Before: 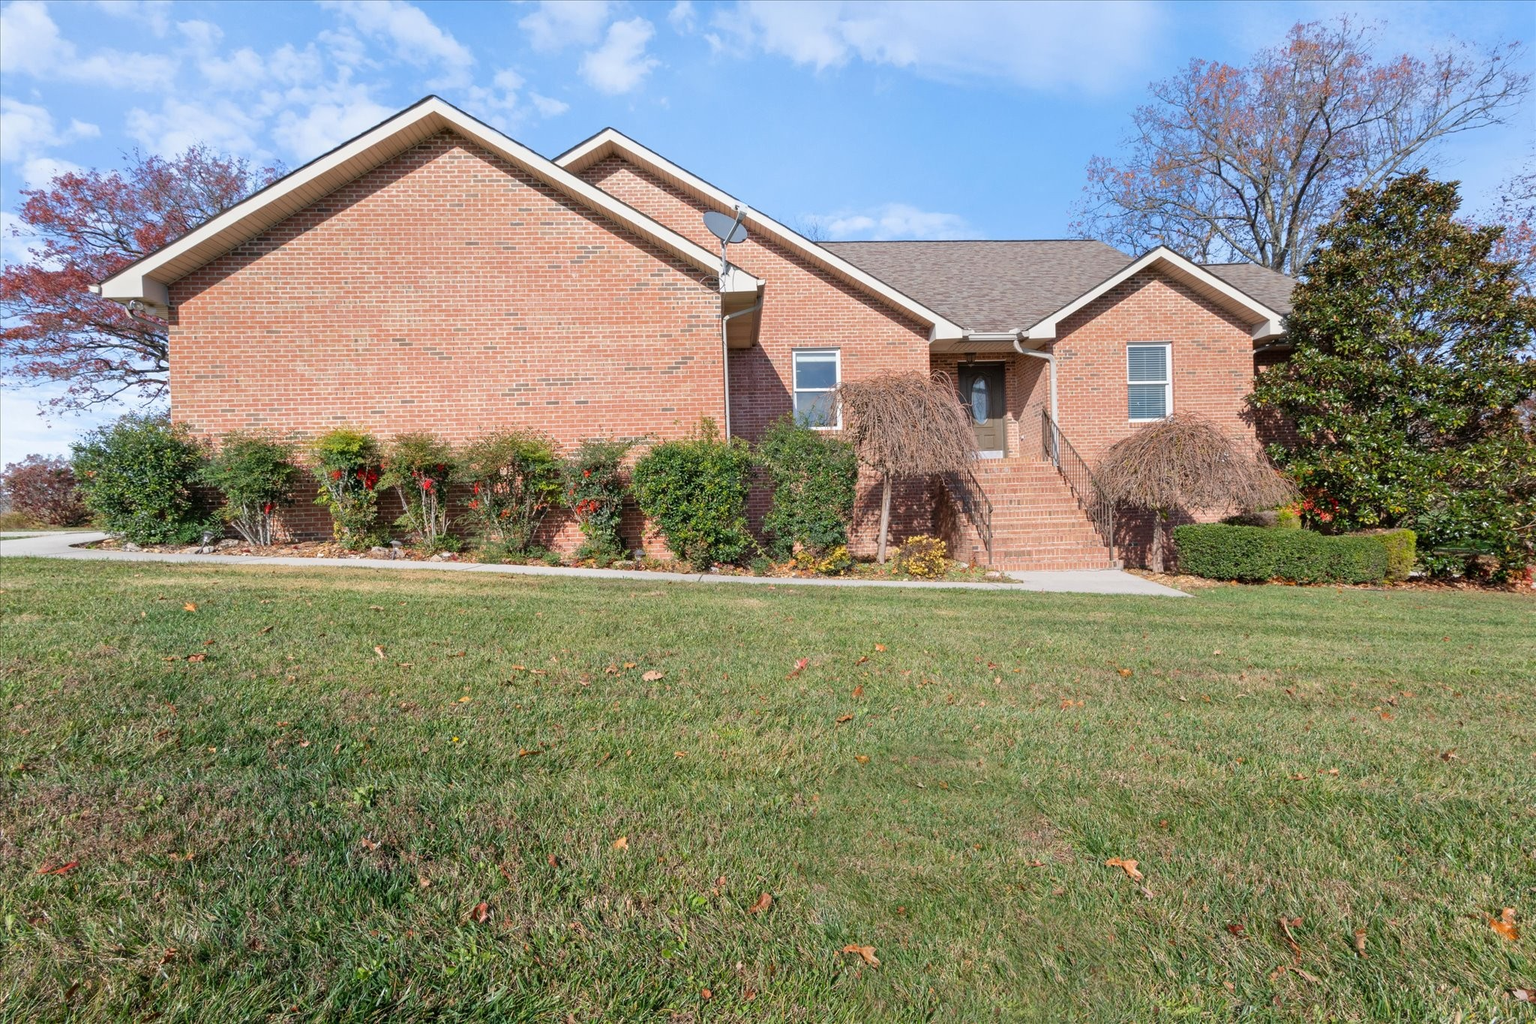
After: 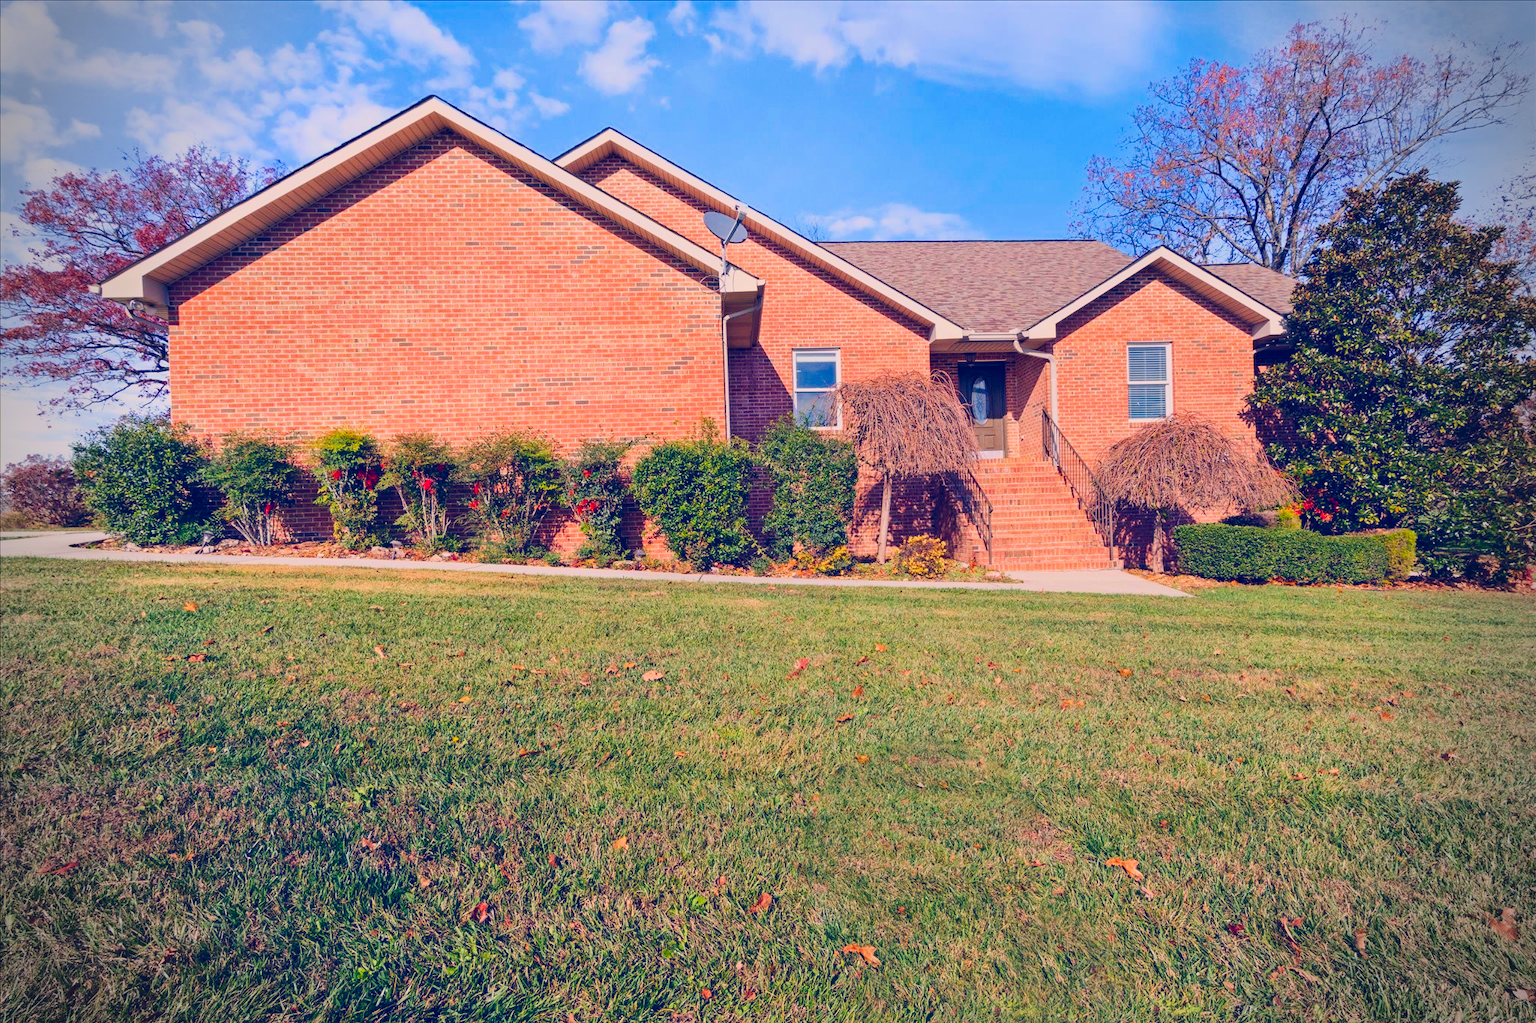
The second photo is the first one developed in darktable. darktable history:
white balance: red 1.127, blue 0.943
exposure: black level correction -0.023, exposure -0.039 EV, compensate highlight preservation false
haze removal: strength 0.29, distance 0.25, compatibility mode true, adaptive false
vignetting: fall-off radius 31.48%, brightness -0.472
color balance rgb: shadows lift › luminance -41.13%, shadows lift › chroma 14.13%, shadows lift › hue 260°, power › luminance -3.76%, power › chroma 0.56%, power › hue 40.37°, highlights gain › luminance 16.81%, highlights gain › chroma 2.94%, highlights gain › hue 260°, global offset › luminance -0.29%, global offset › chroma 0.31%, global offset › hue 260°, perceptual saturation grading › global saturation 20%, perceptual saturation grading › highlights -13.92%, perceptual saturation grading › shadows 50%
filmic rgb: black relative exposure -7.15 EV, white relative exposure 5.36 EV, hardness 3.02, color science v6 (2022)
contrast brightness saturation: contrast 0.16, saturation 0.32
